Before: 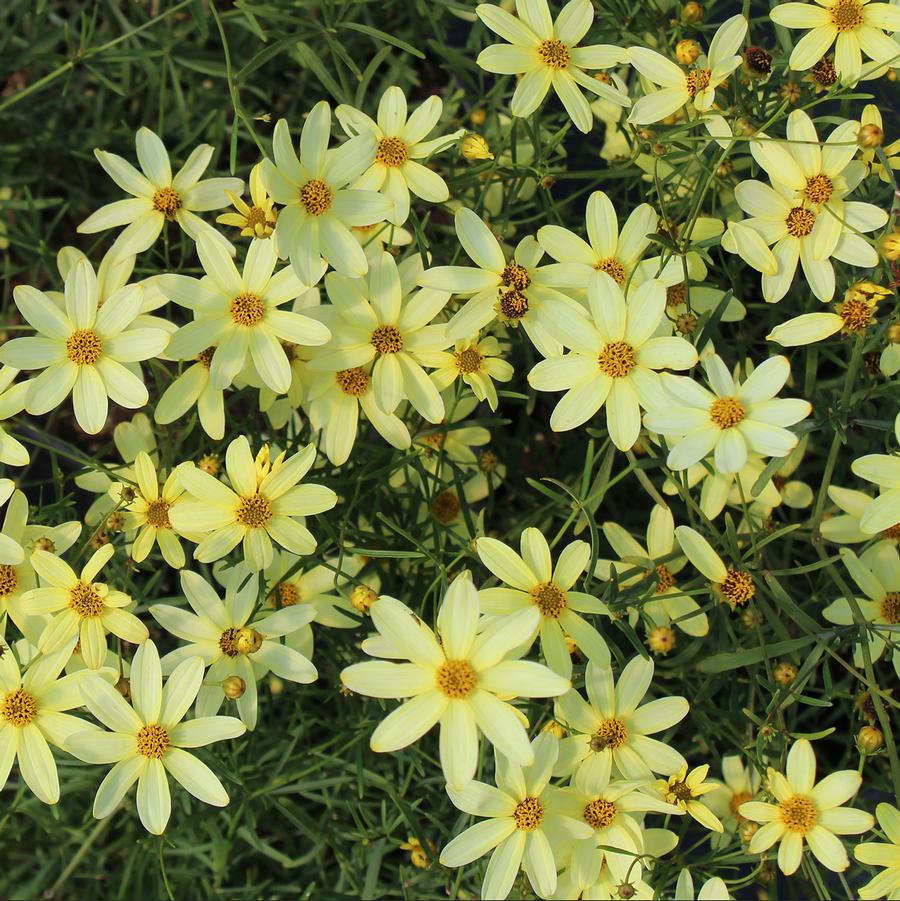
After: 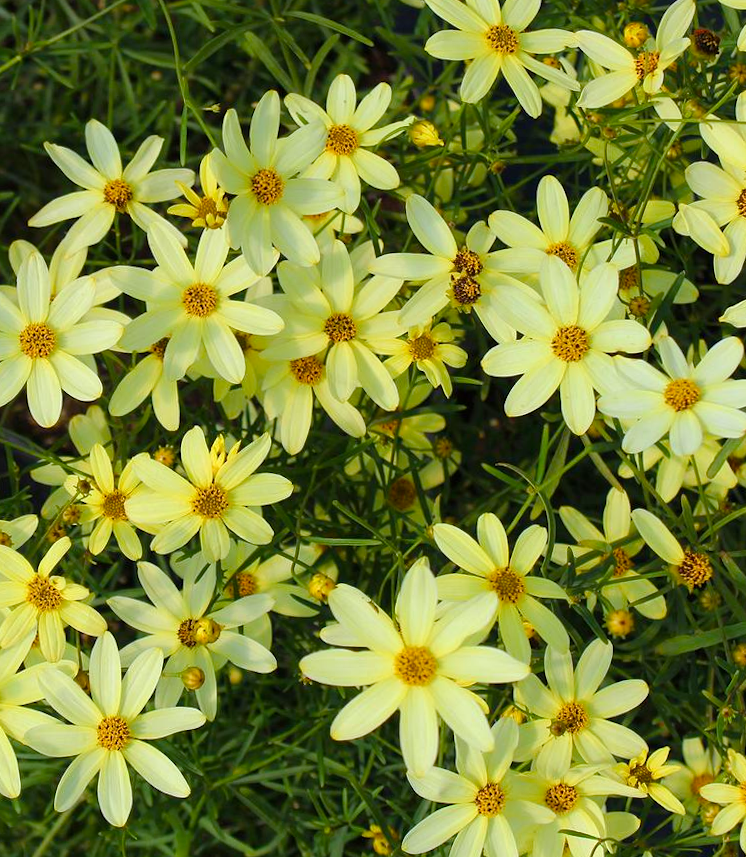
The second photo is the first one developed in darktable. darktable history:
crop and rotate: angle 1°, left 4.281%, top 0.642%, right 11.383%, bottom 2.486%
color balance rgb: linear chroma grading › global chroma 8.12%, perceptual saturation grading › global saturation 9.07%, perceptual saturation grading › highlights -13.84%, perceptual saturation grading › mid-tones 14.88%, perceptual saturation grading › shadows 22.8%, perceptual brilliance grading › highlights 2.61%, global vibrance 12.07%
white balance: red 0.988, blue 1.017
